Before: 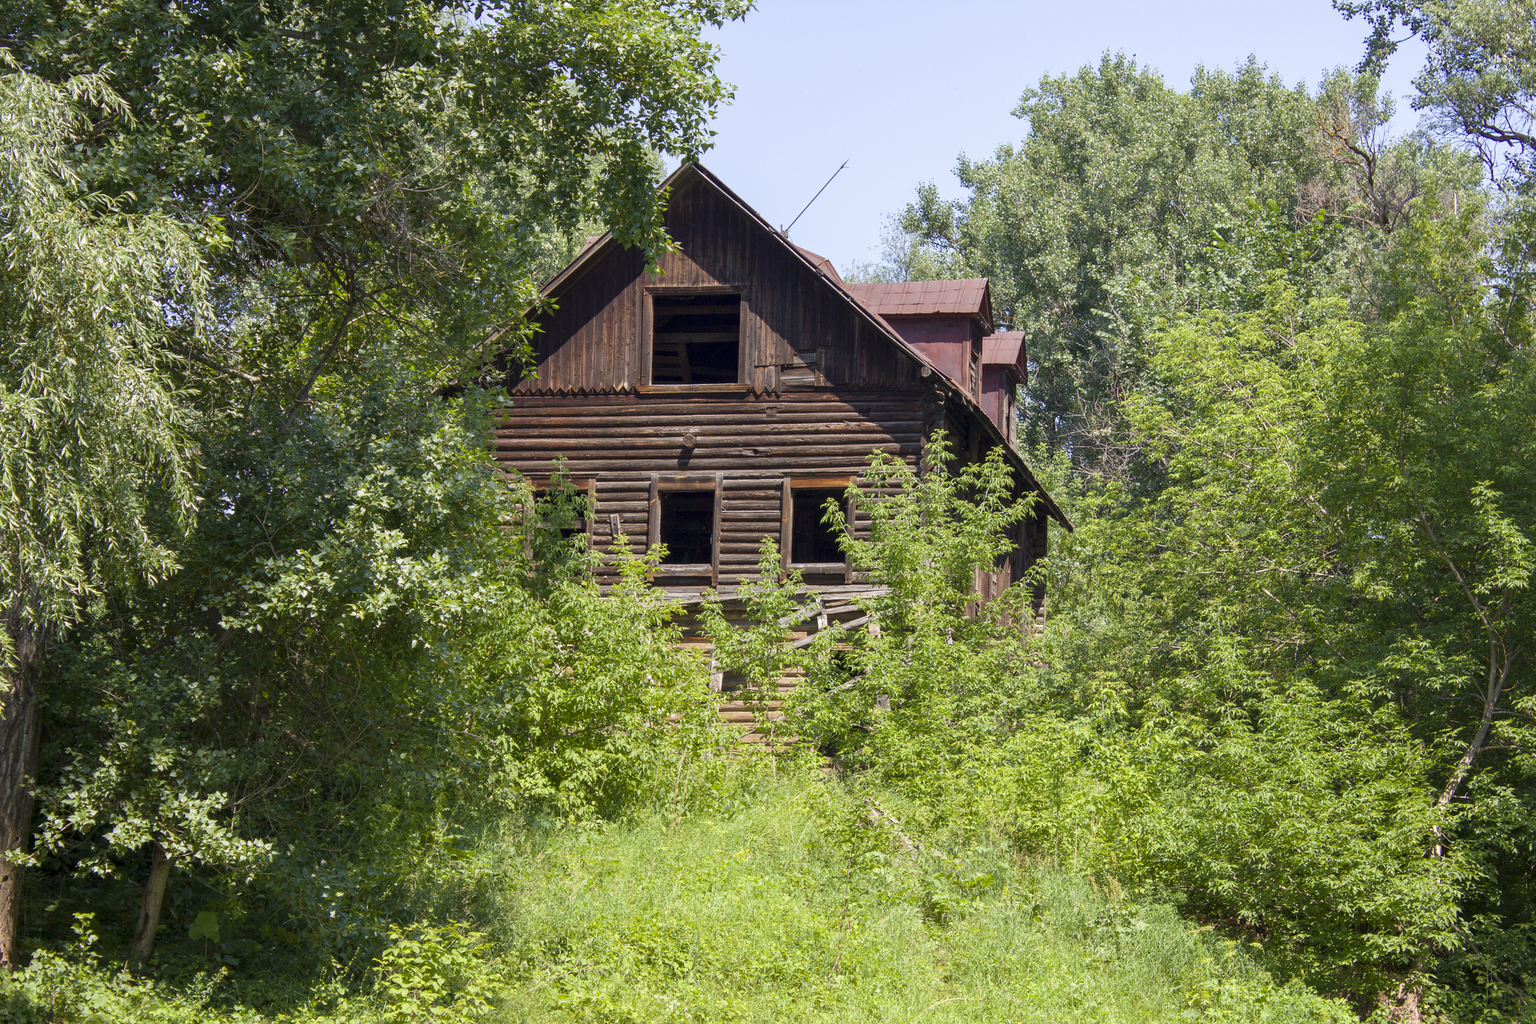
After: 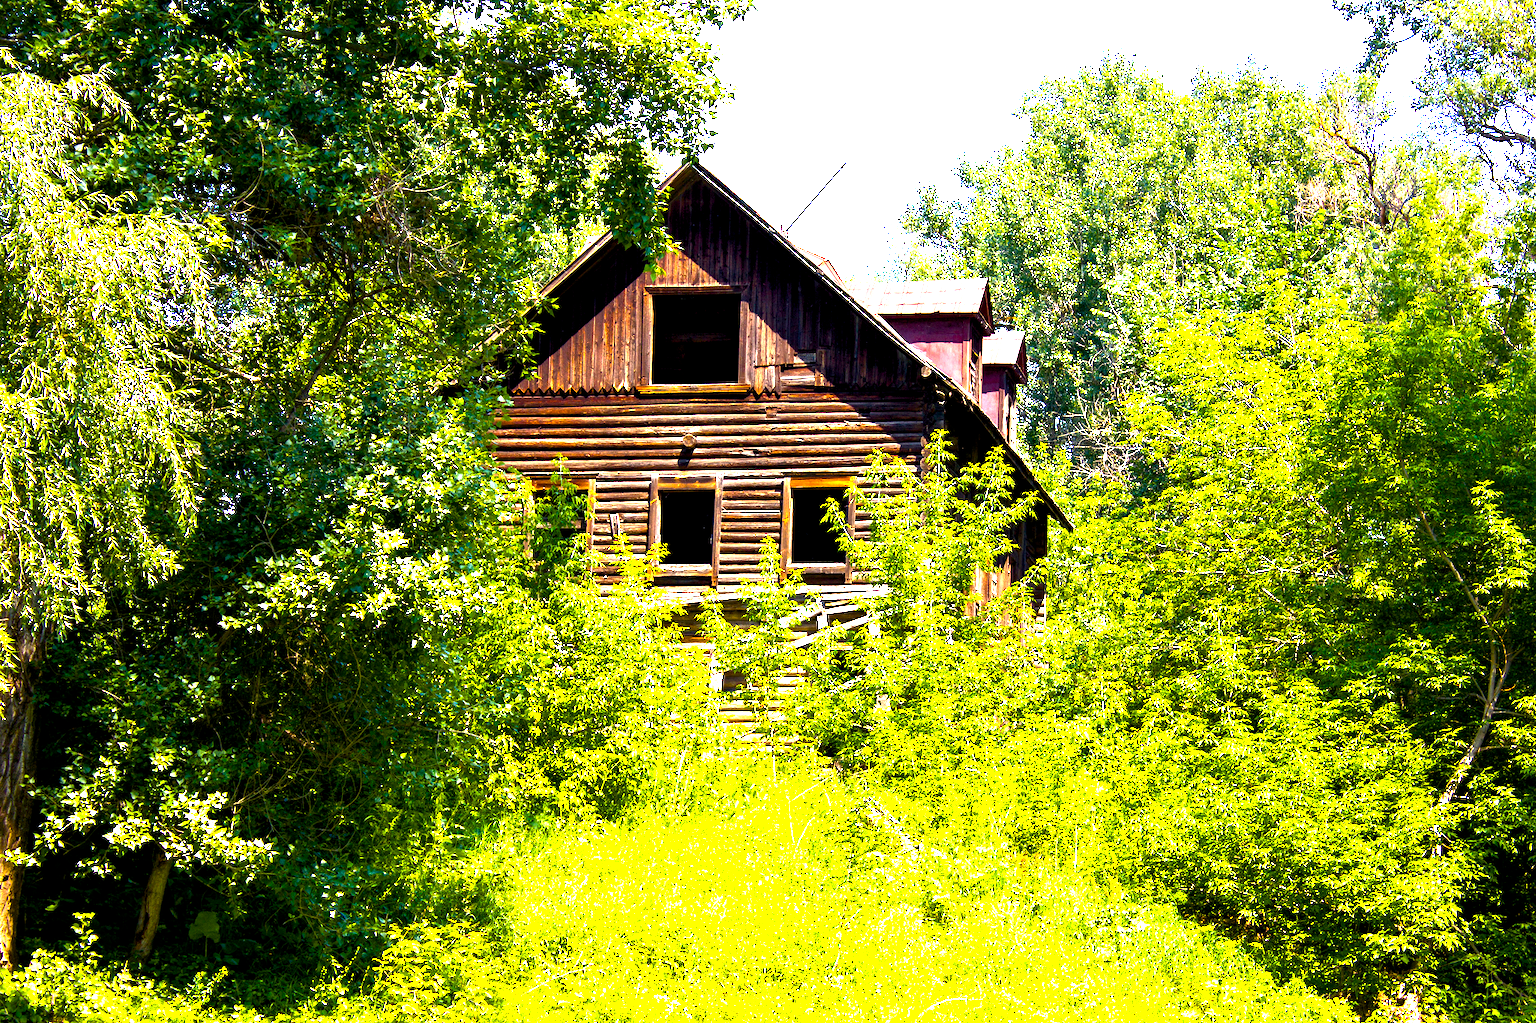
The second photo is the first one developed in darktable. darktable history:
color balance rgb: highlights gain › chroma 3.067%, highlights gain › hue 78.7°, global offset › luminance -0.881%, perceptual saturation grading › global saturation 34.54%, perceptual saturation grading › highlights -25.096%, perceptual saturation grading › shadows 50.096%, perceptual brilliance grading › global brilliance 30.571%, perceptual brilliance grading › highlights 50.589%, perceptual brilliance grading › mid-tones 49.366%, perceptual brilliance grading › shadows -21.298%, global vibrance 30.177%, contrast 10.542%
